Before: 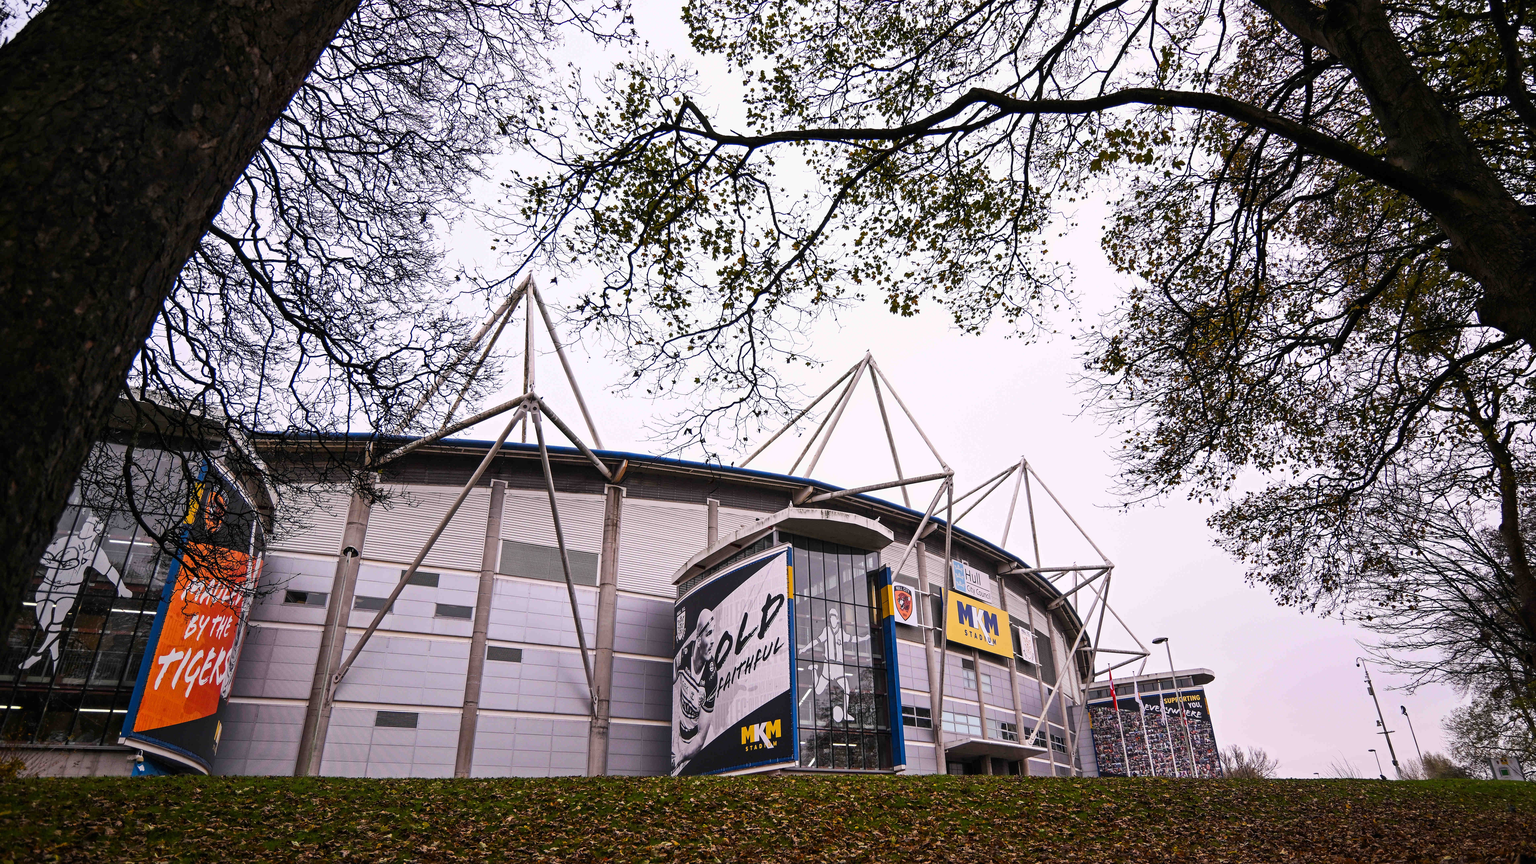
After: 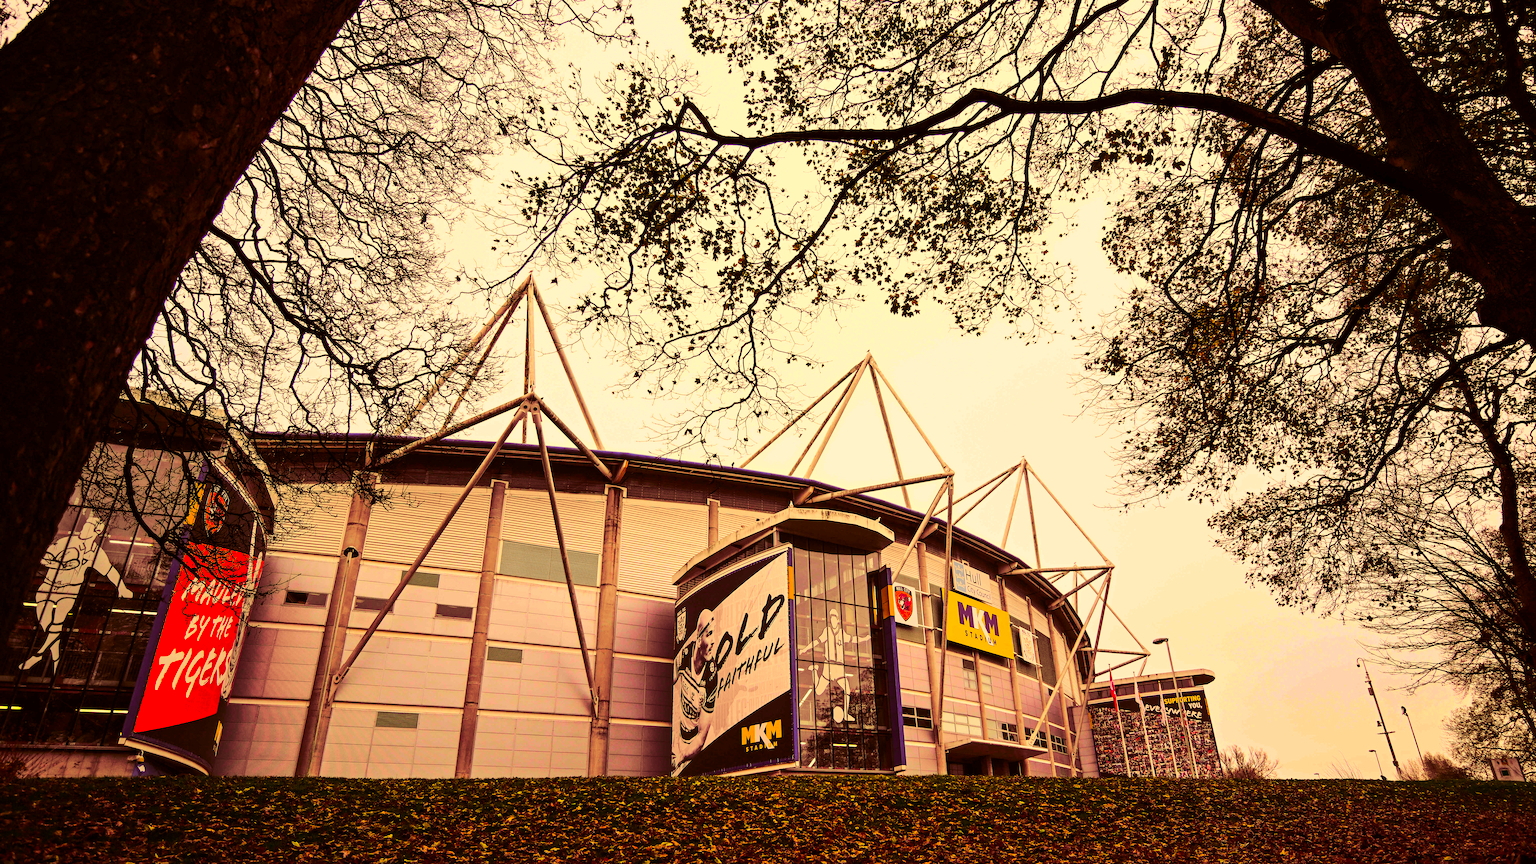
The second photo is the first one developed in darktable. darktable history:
split-toning: highlights › hue 298.8°, highlights › saturation 0.73, compress 41.76%
color correction: highlights a* 10.44, highlights b* 30.04, shadows a* 2.73, shadows b* 17.51, saturation 1.72
tone curve: curves: ch0 [(0, 0.032) (0.094, 0.08) (0.265, 0.208) (0.41, 0.417) (0.485, 0.524) (0.638, 0.673) (0.845, 0.828) (0.994, 0.964)]; ch1 [(0, 0) (0.161, 0.092) (0.37, 0.302) (0.437, 0.456) (0.469, 0.482) (0.498, 0.504) (0.576, 0.583) (0.644, 0.638) (0.725, 0.765) (1, 1)]; ch2 [(0, 0) (0.352, 0.403) (0.45, 0.469) (0.502, 0.504) (0.54, 0.521) (0.589, 0.576) (1, 1)], color space Lab, independent channels, preserve colors none
color balance rgb: shadows lift › luminance 0.49%, shadows lift › chroma 6.83%, shadows lift › hue 300.29°, power › hue 208.98°, highlights gain › luminance 20.24%, highlights gain › chroma 2.73%, highlights gain › hue 173.85°, perceptual saturation grading › global saturation 18.05%
